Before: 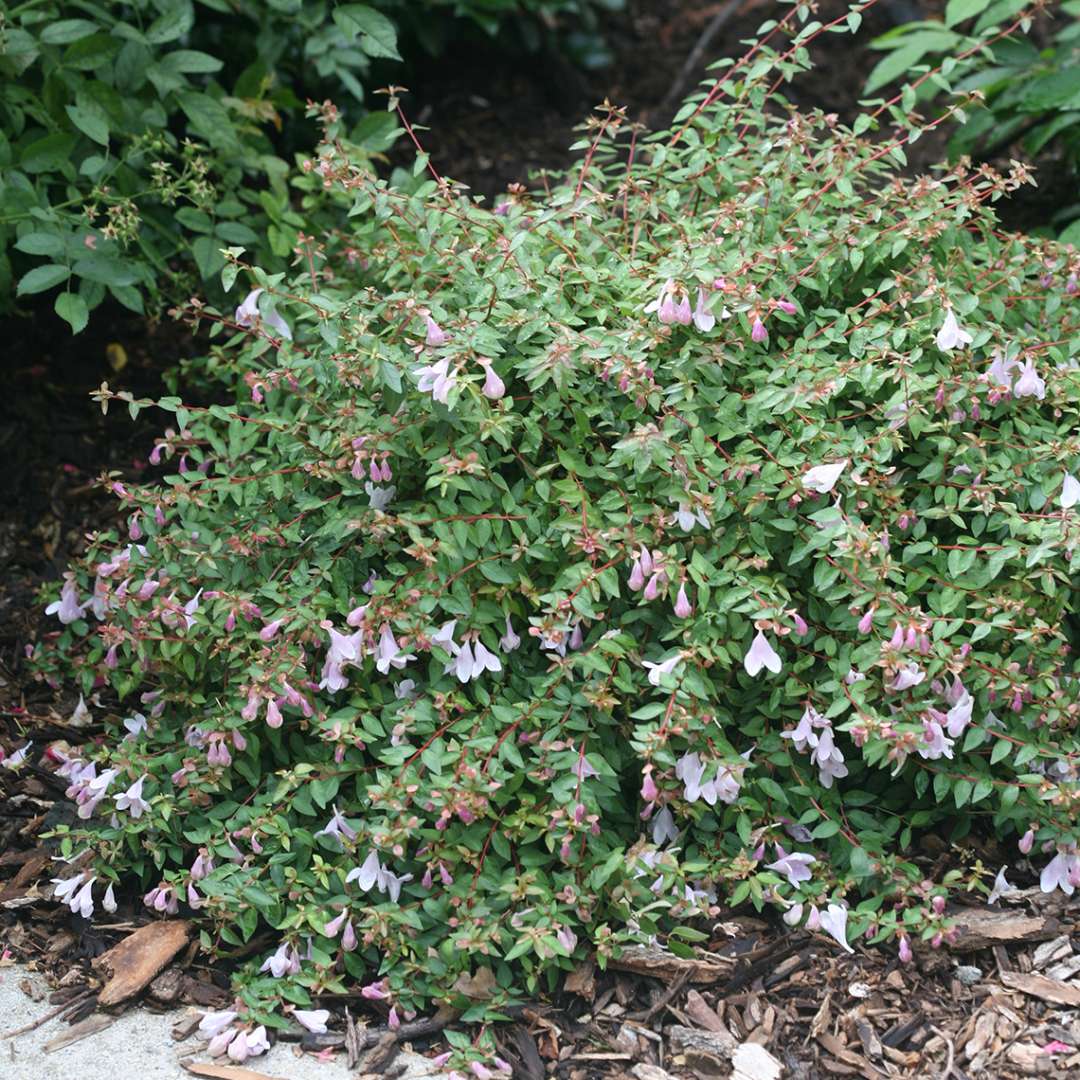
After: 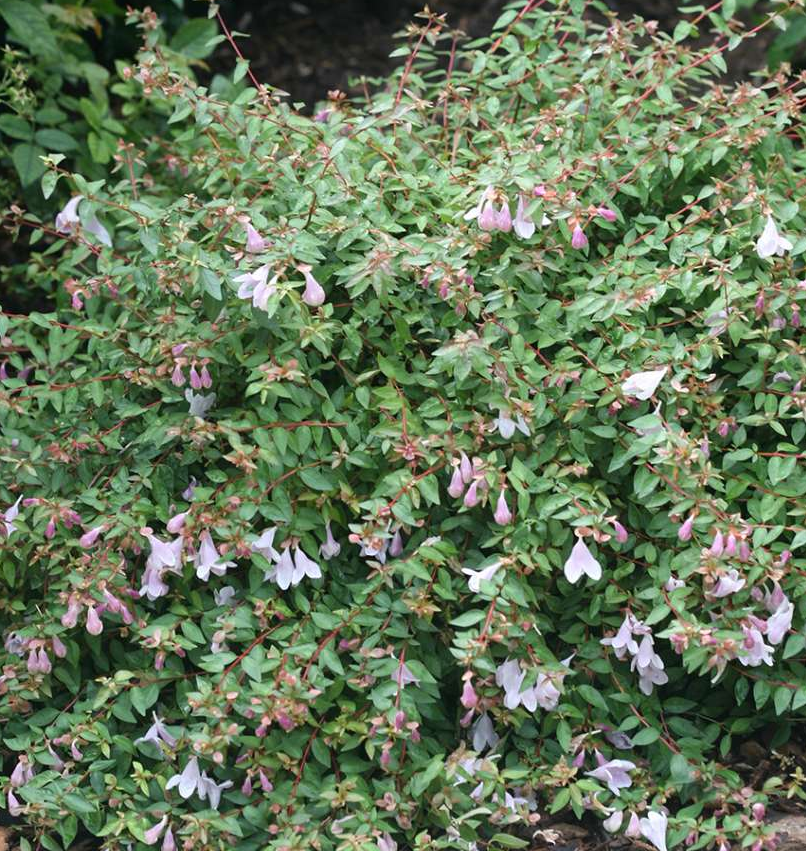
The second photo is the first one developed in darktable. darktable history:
crop: left 16.7%, top 8.649%, right 8.654%, bottom 12.553%
